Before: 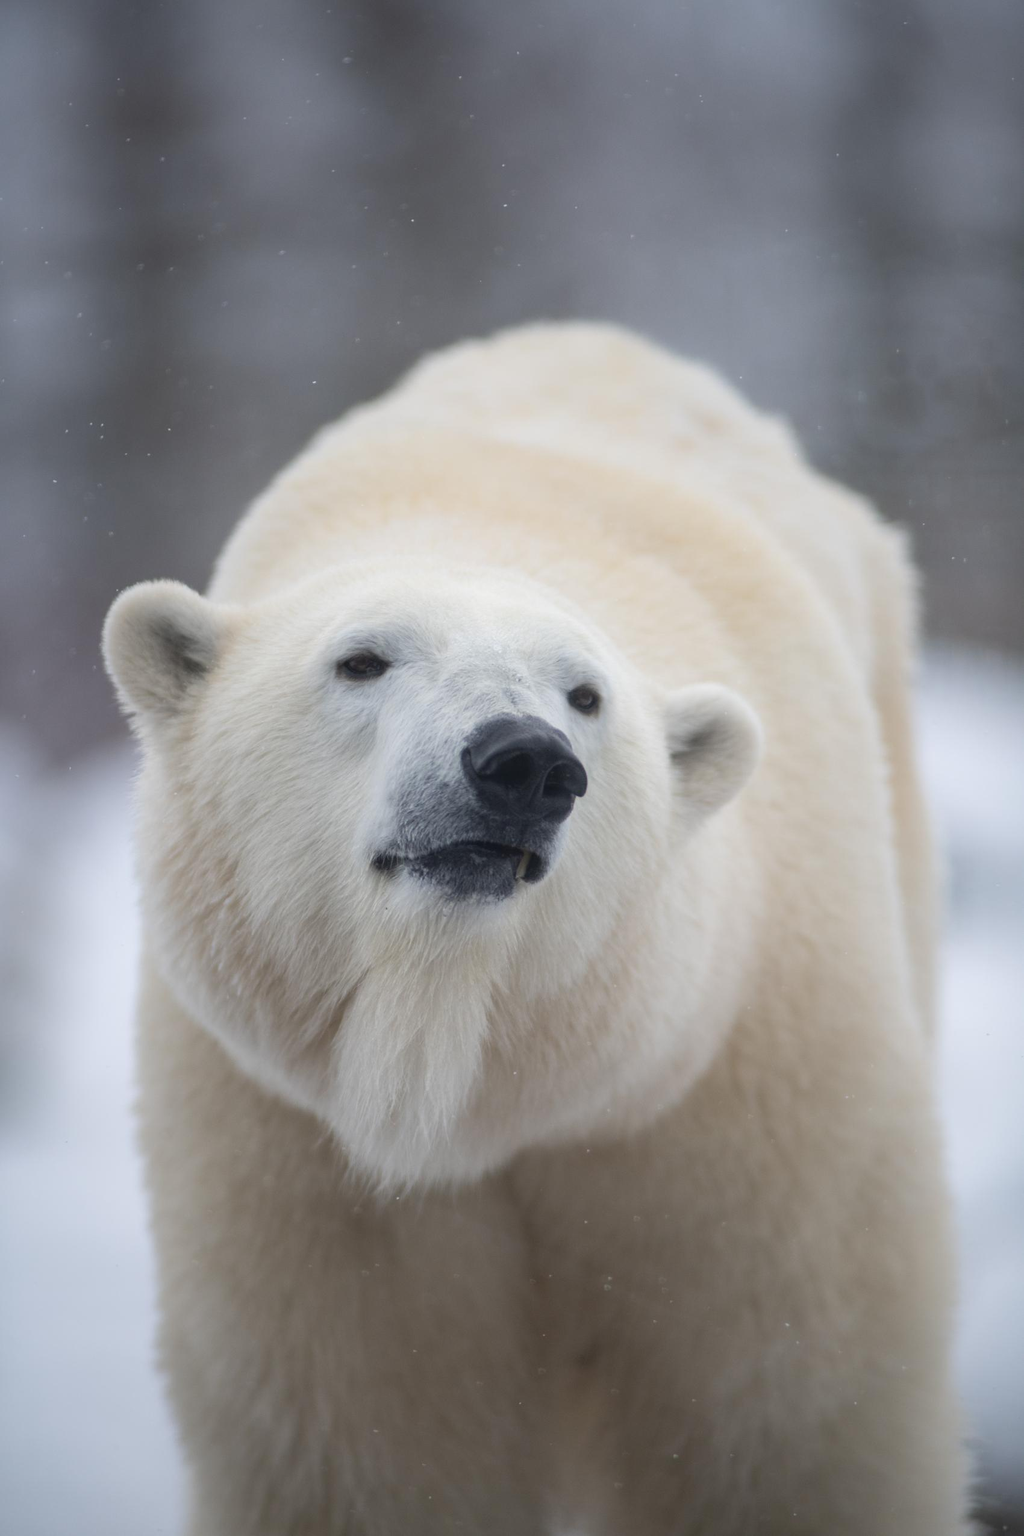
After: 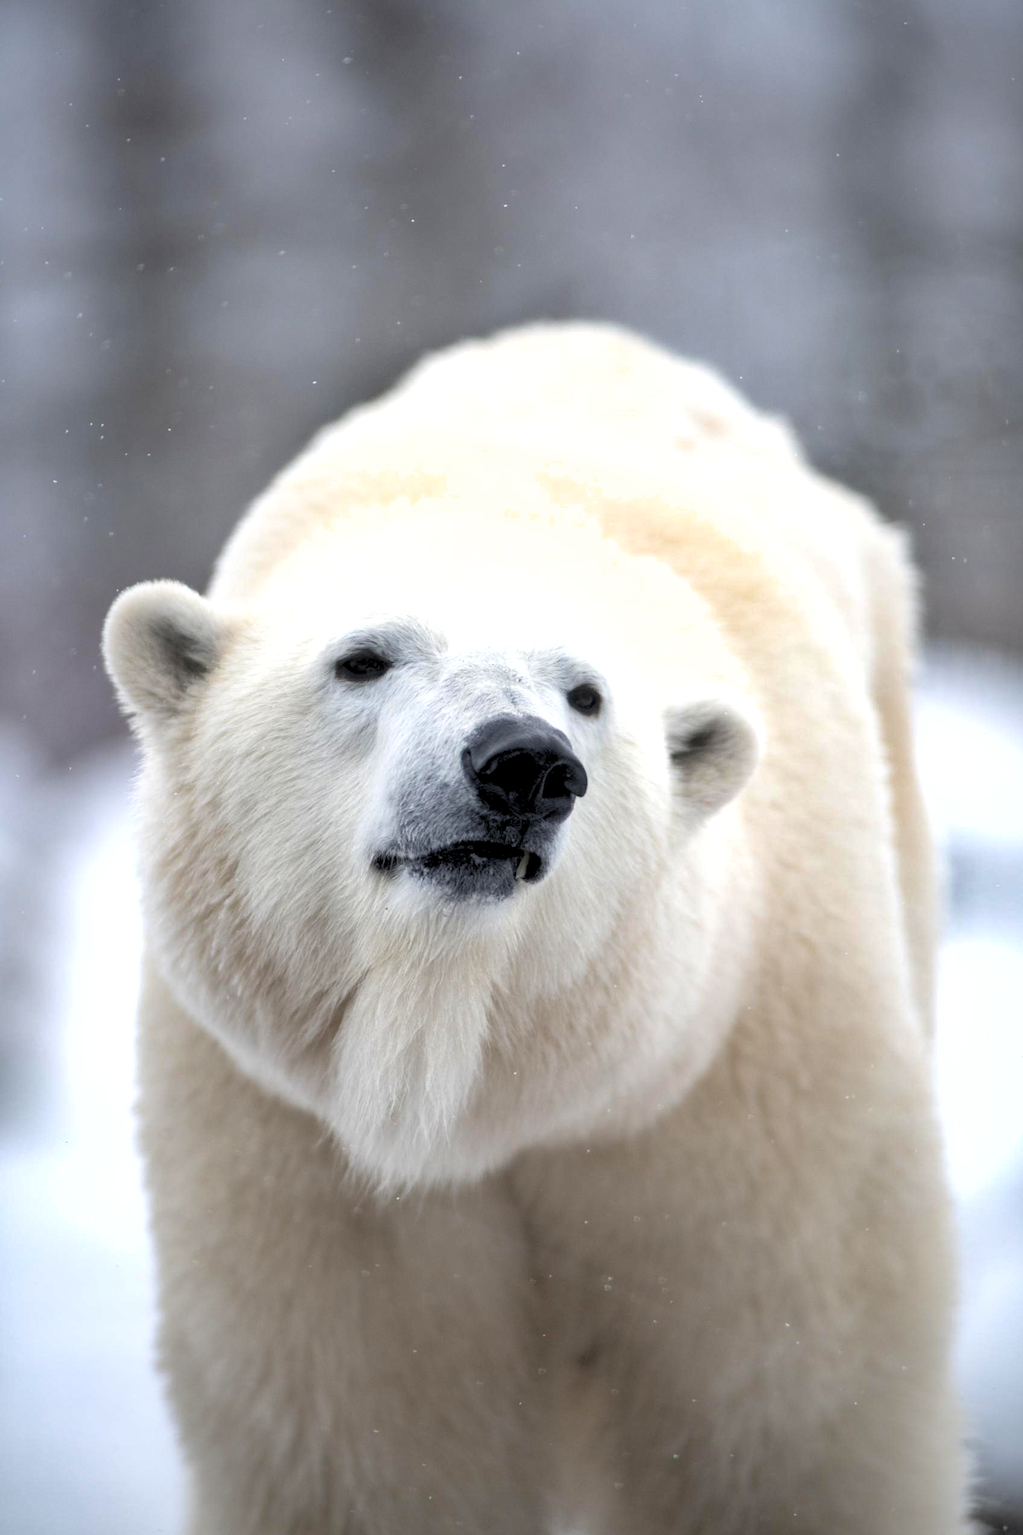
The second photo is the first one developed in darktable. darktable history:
rgb levels: levels [[0.029, 0.461, 0.922], [0, 0.5, 1], [0, 0.5, 1]]
exposure: black level correction 0.001, exposure 0.5 EV, compensate exposure bias true, compensate highlight preservation false
shadows and highlights: shadows 12, white point adjustment 1.2, soften with gaussian
